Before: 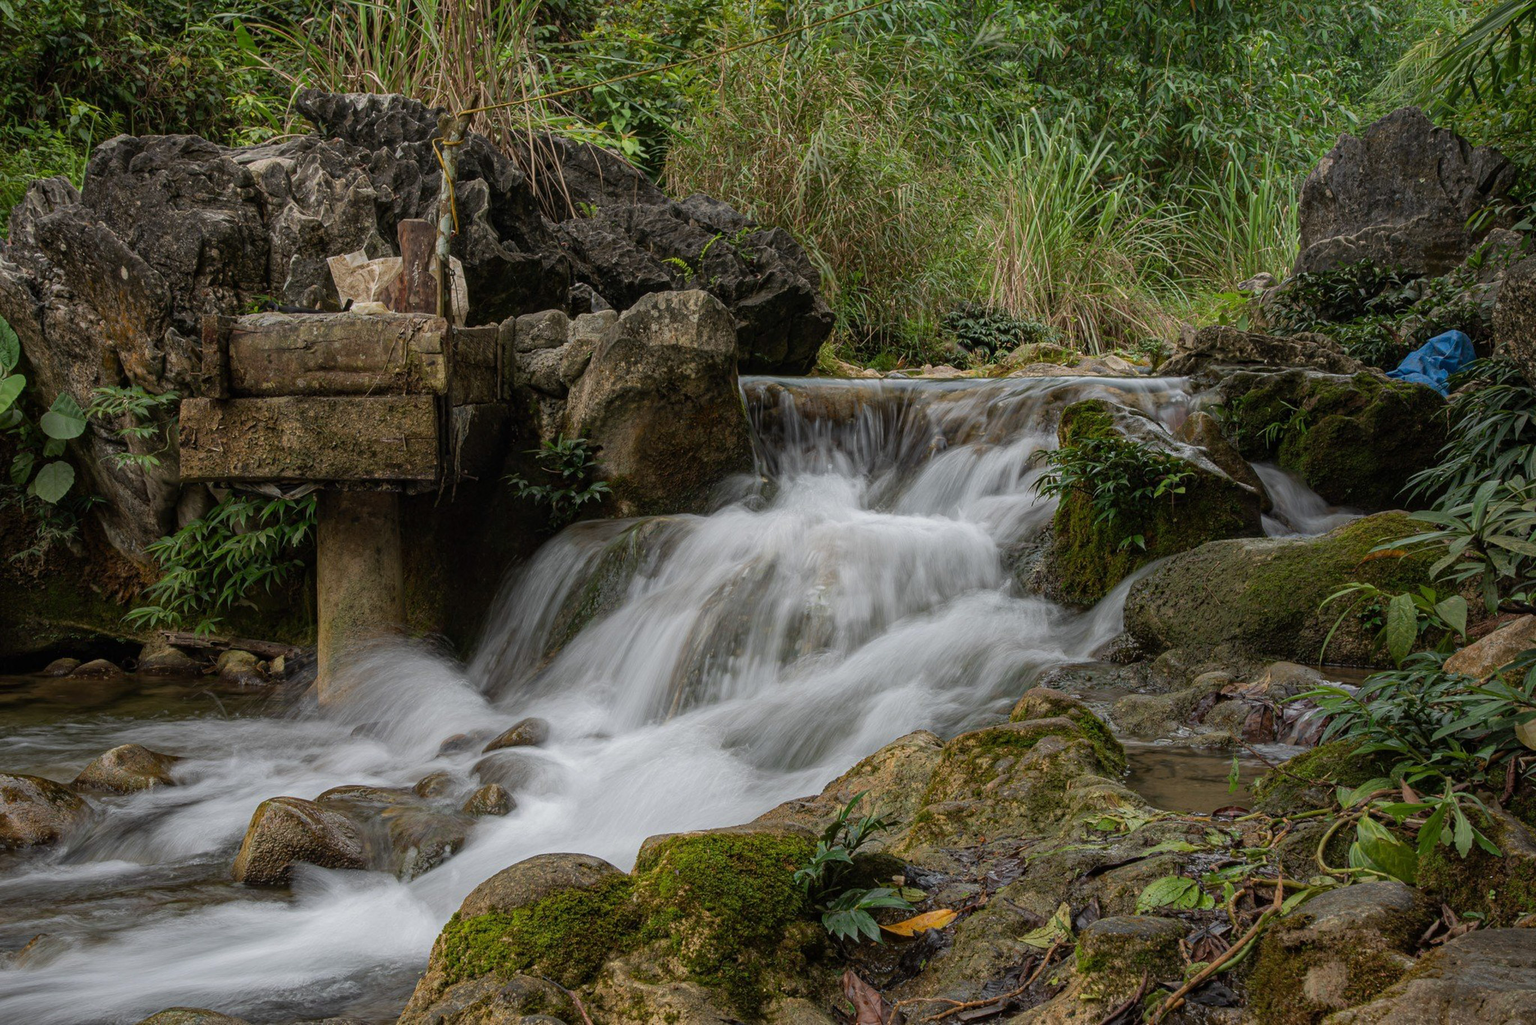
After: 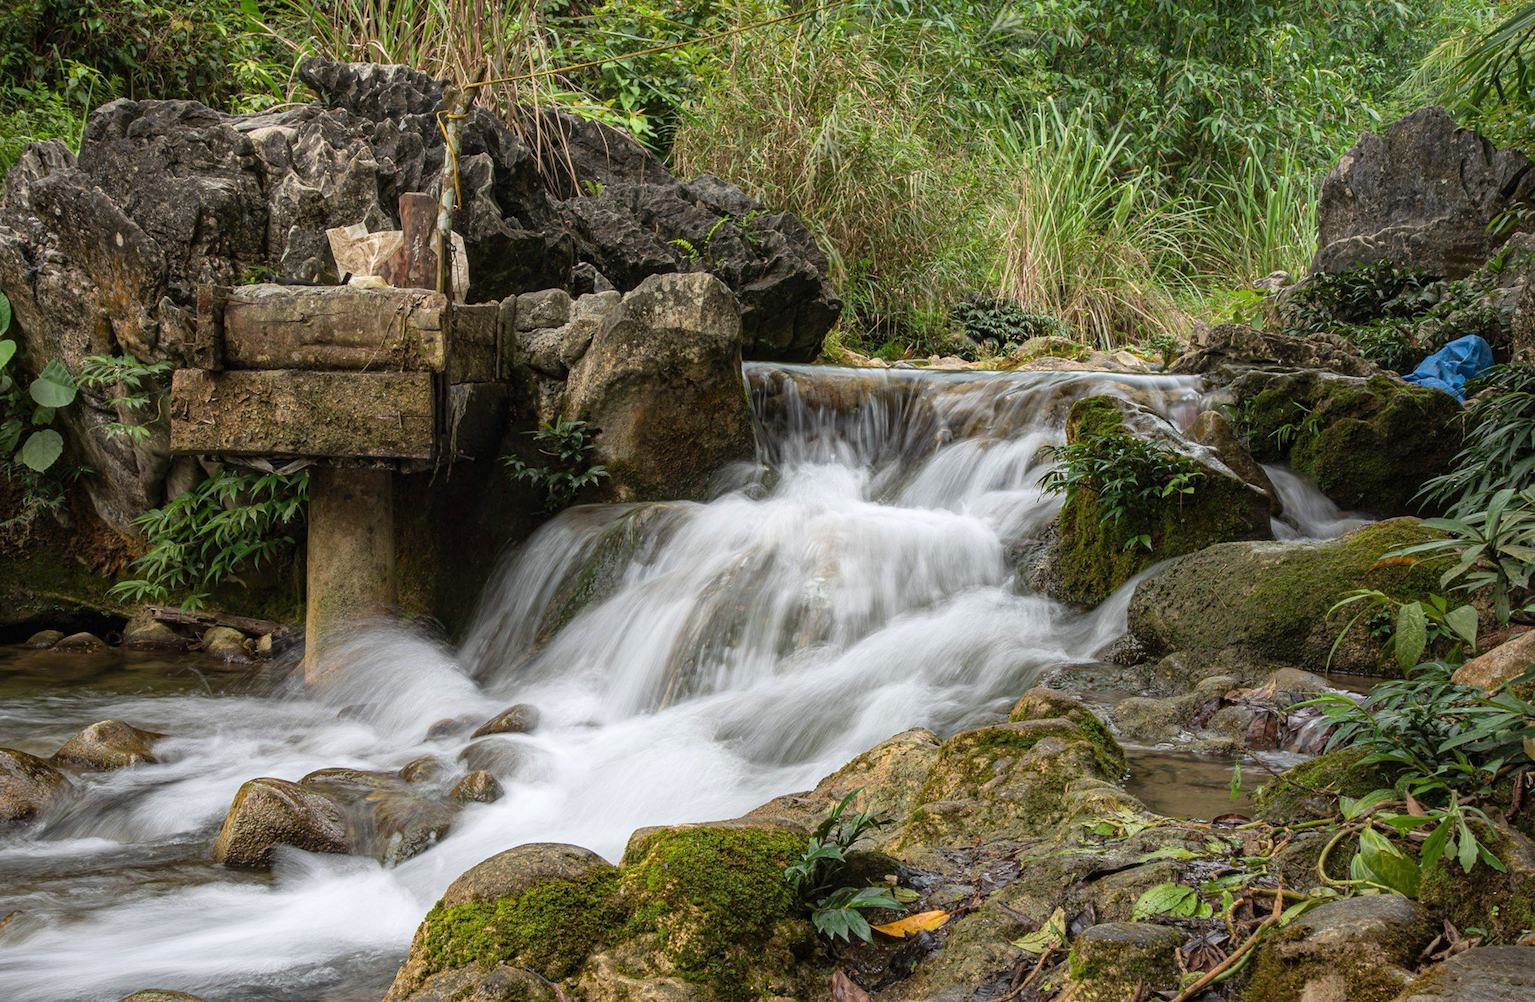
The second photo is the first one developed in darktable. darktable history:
base curve: curves: ch0 [(0, 0) (0.666, 0.806) (1, 1)]
exposure: exposure 0.376 EV, compensate highlight preservation false
rotate and perspective: rotation 1.57°, crop left 0.018, crop right 0.982, crop top 0.039, crop bottom 0.961
